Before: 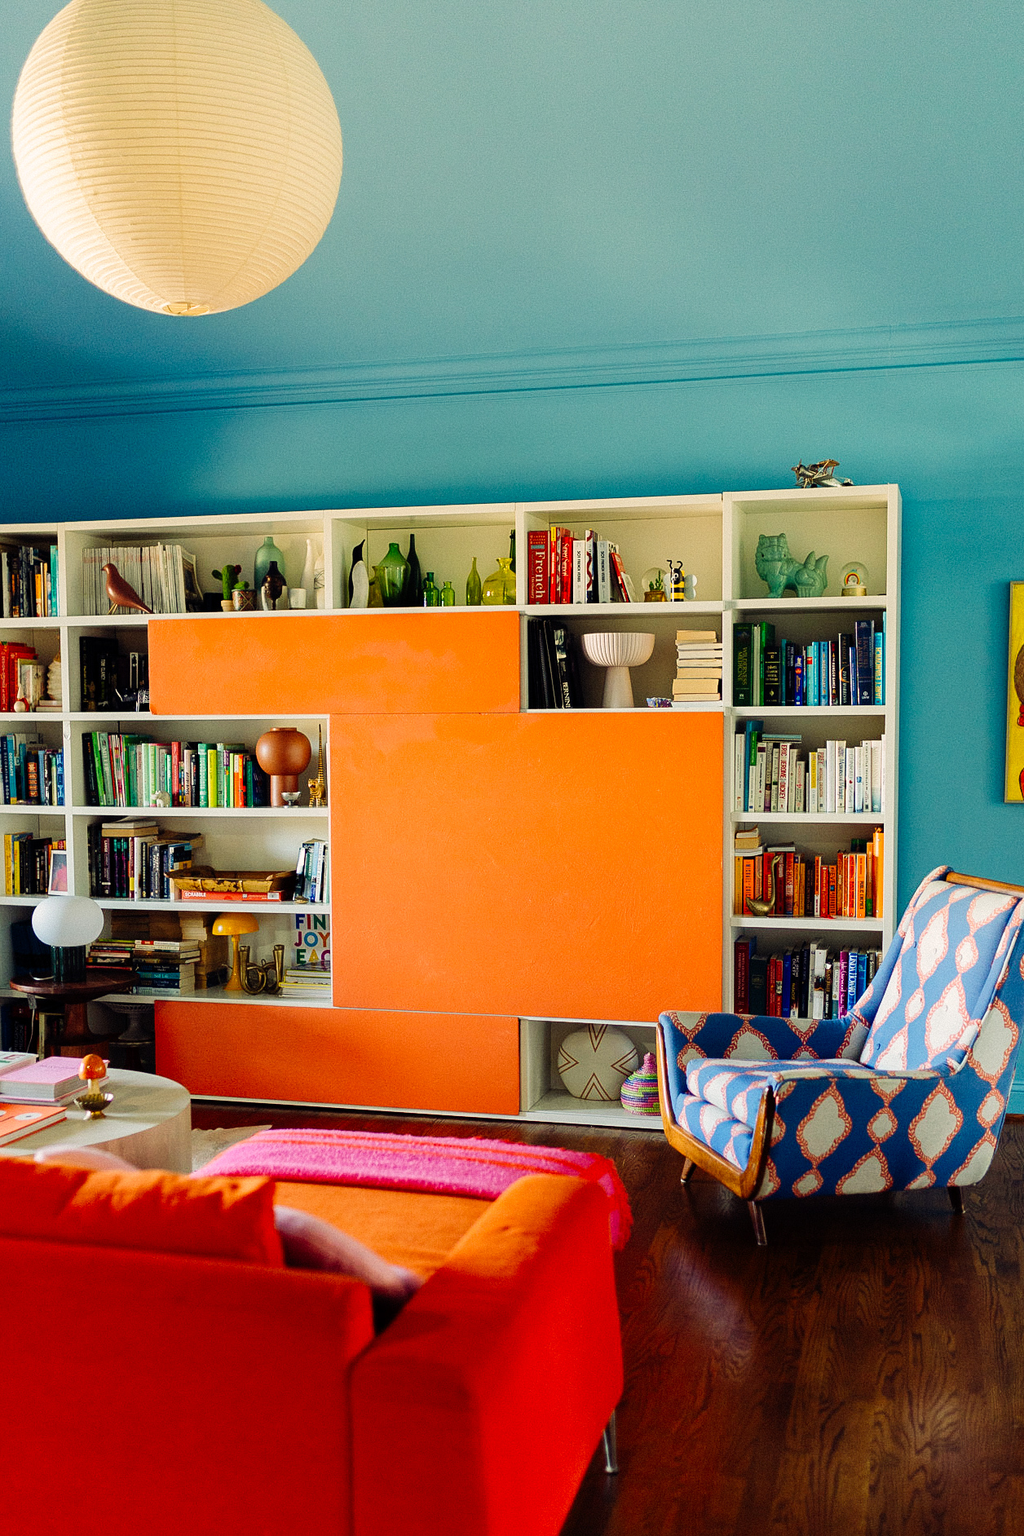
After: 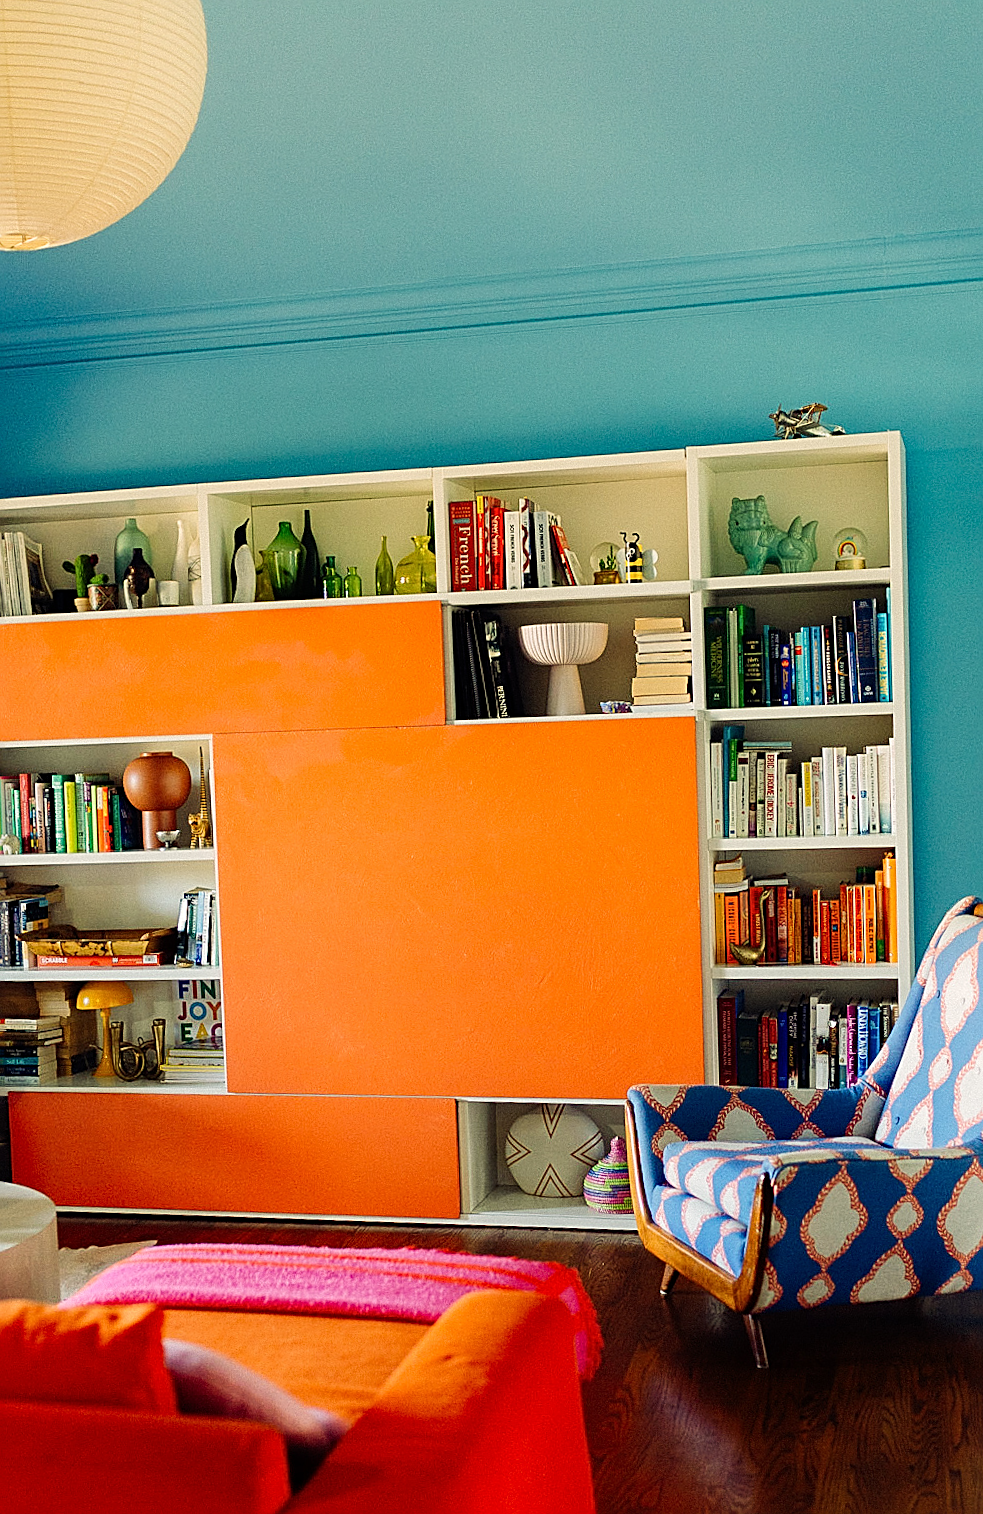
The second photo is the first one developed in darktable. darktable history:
rotate and perspective: rotation -1.77°, lens shift (horizontal) 0.004, automatic cropping off
sharpen: on, module defaults
crop: left 16.768%, top 8.653%, right 8.362%, bottom 12.485%
